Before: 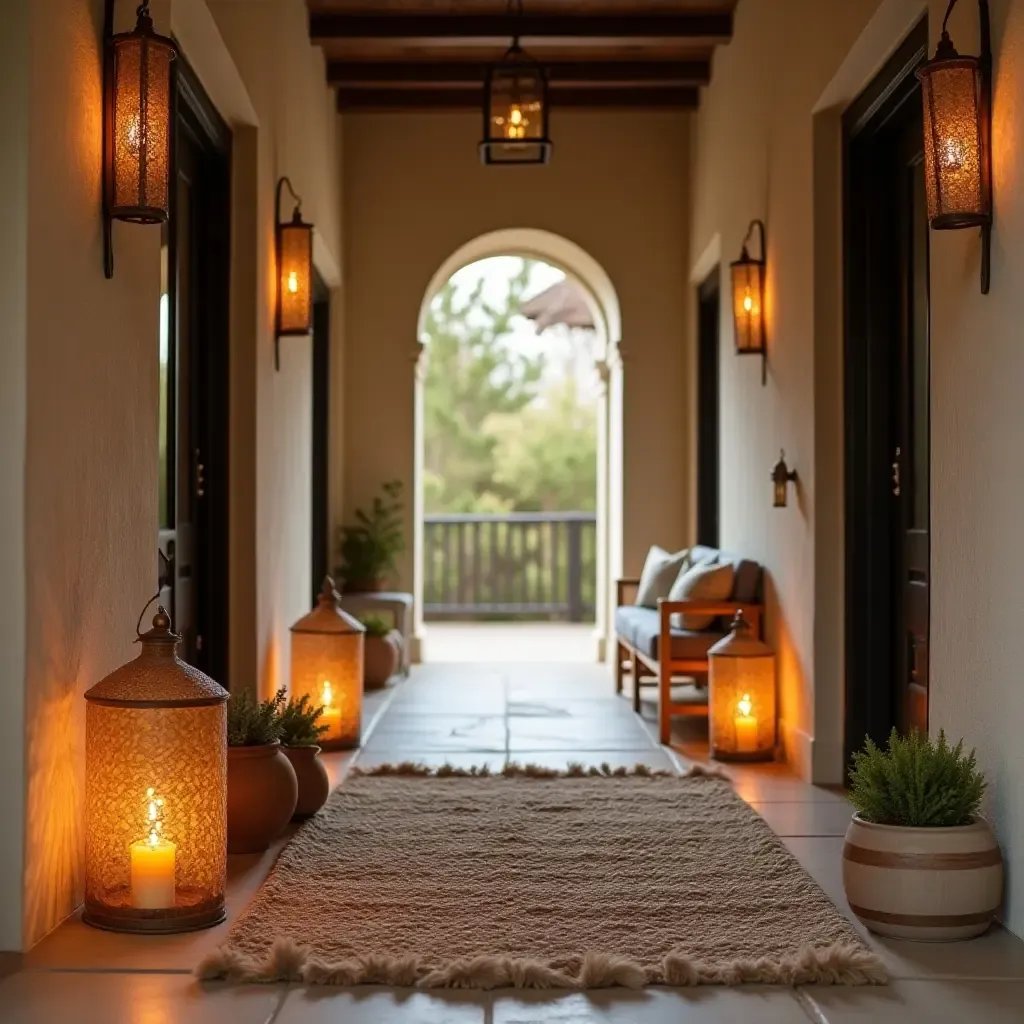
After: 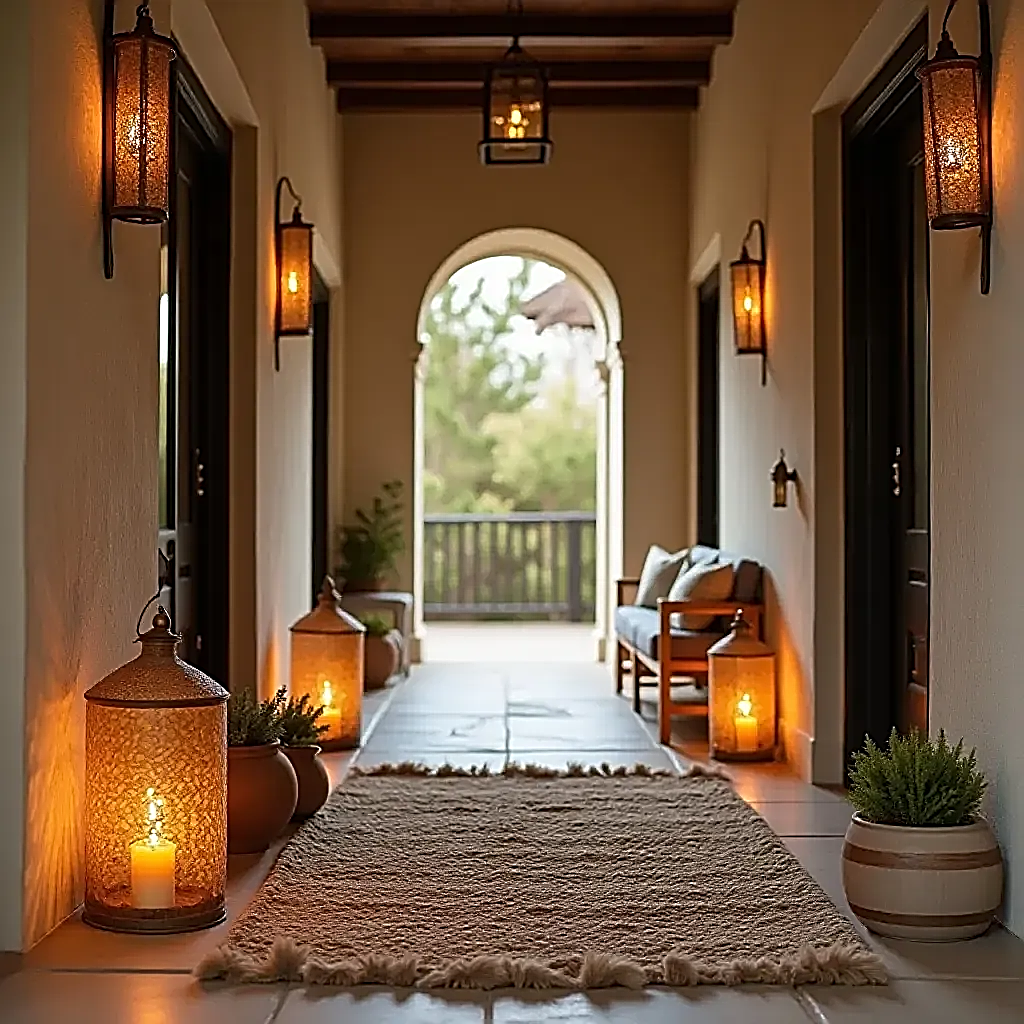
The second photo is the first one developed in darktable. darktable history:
sharpen: amount 1.982
